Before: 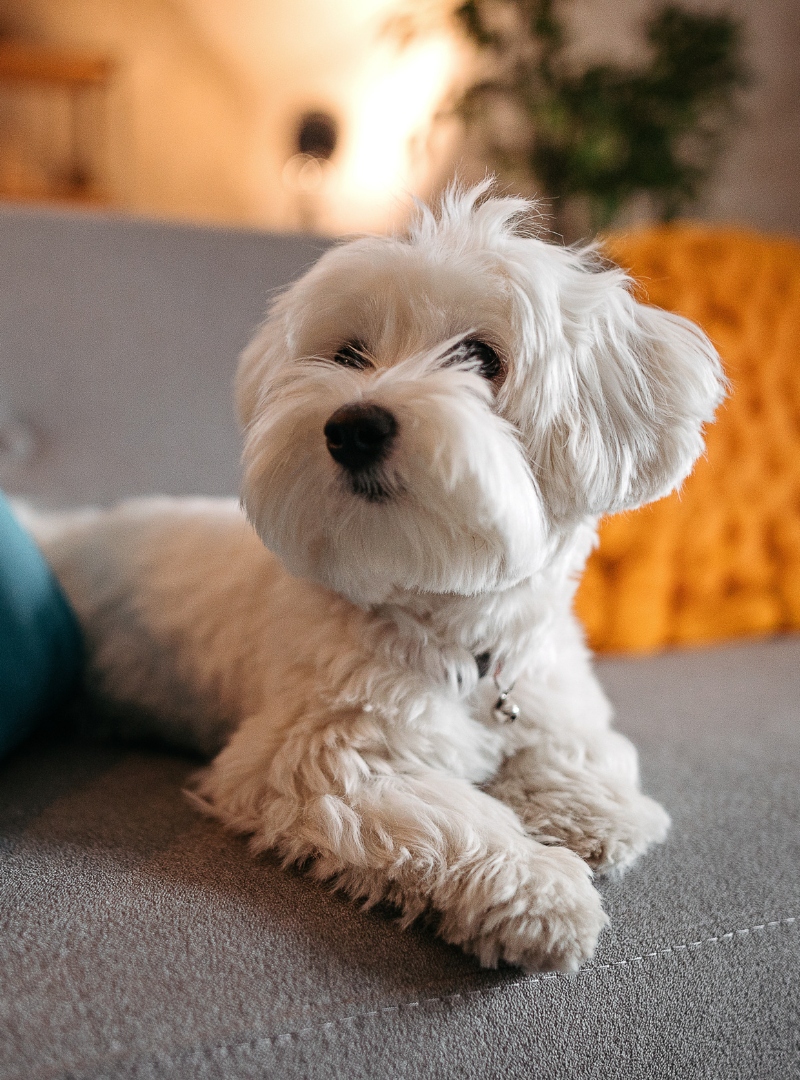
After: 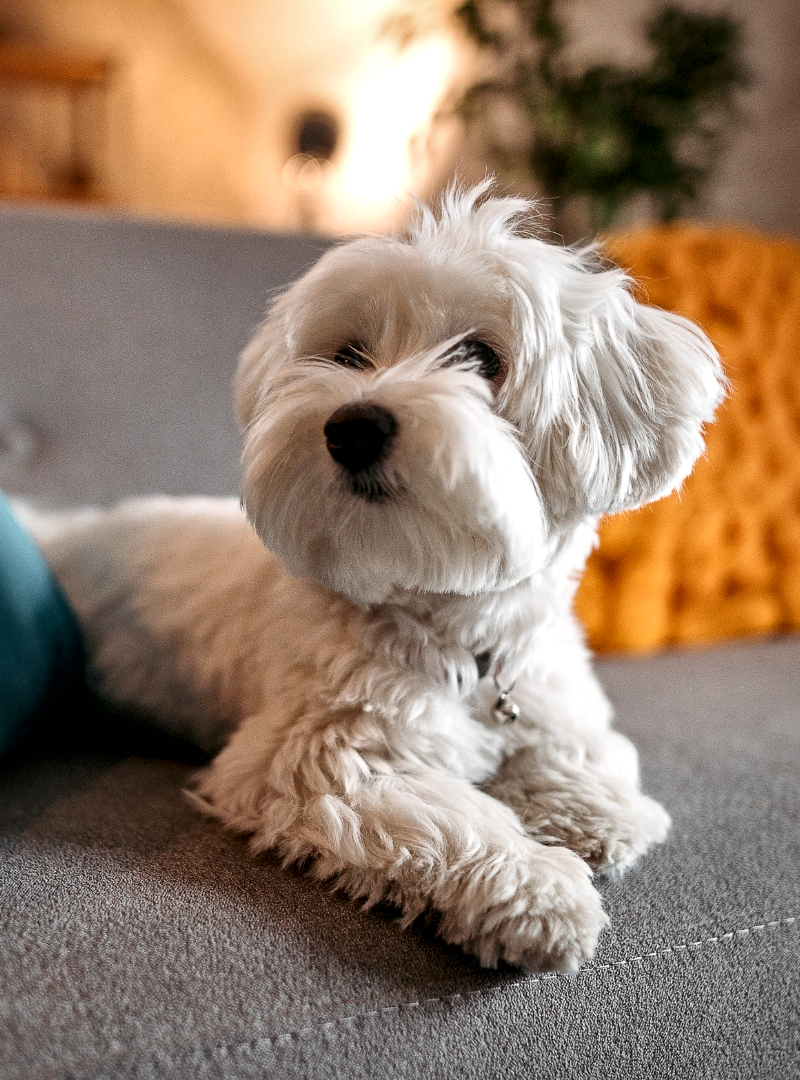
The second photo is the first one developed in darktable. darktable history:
local contrast: mode bilateral grid, contrast 20, coarseness 50, detail 171%, midtone range 0.2
tone equalizer: on, module defaults
